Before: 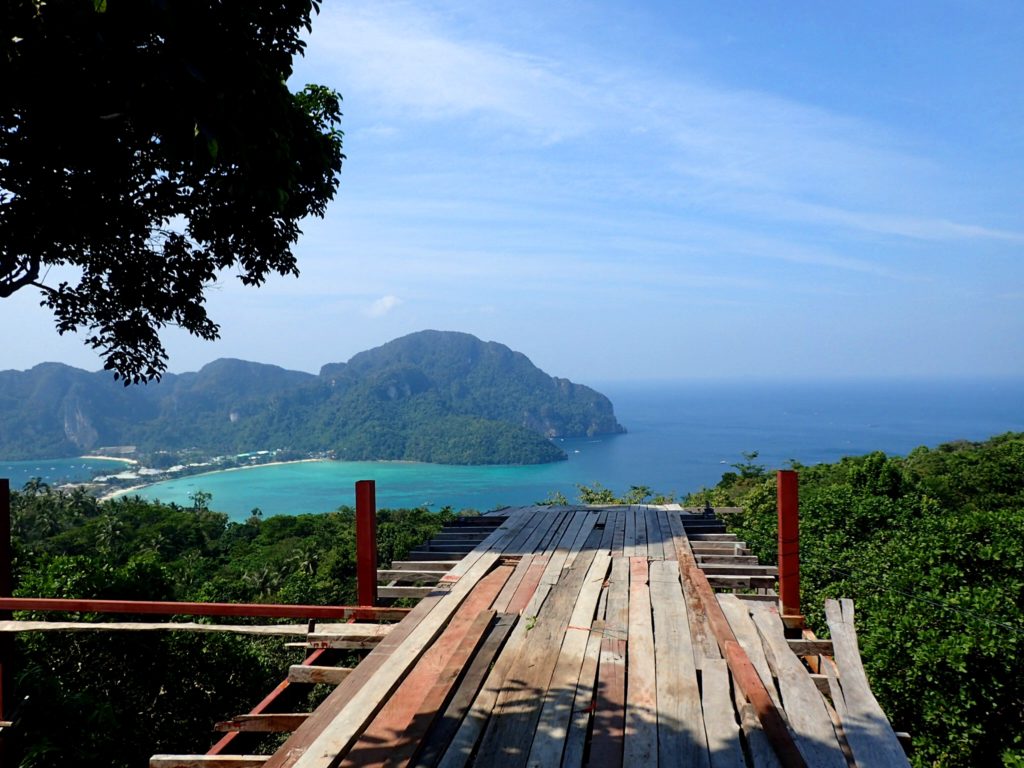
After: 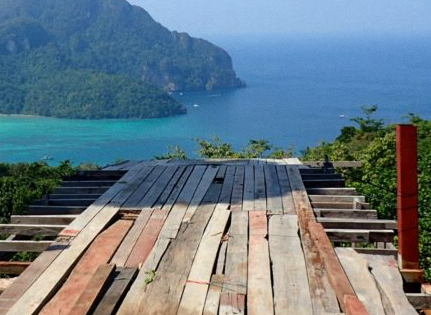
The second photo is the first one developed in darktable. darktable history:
grain: coarseness 0.09 ISO, strength 10%
crop: left 37.221%, top 45.169%, right 20.63%, bottom 13.777%
